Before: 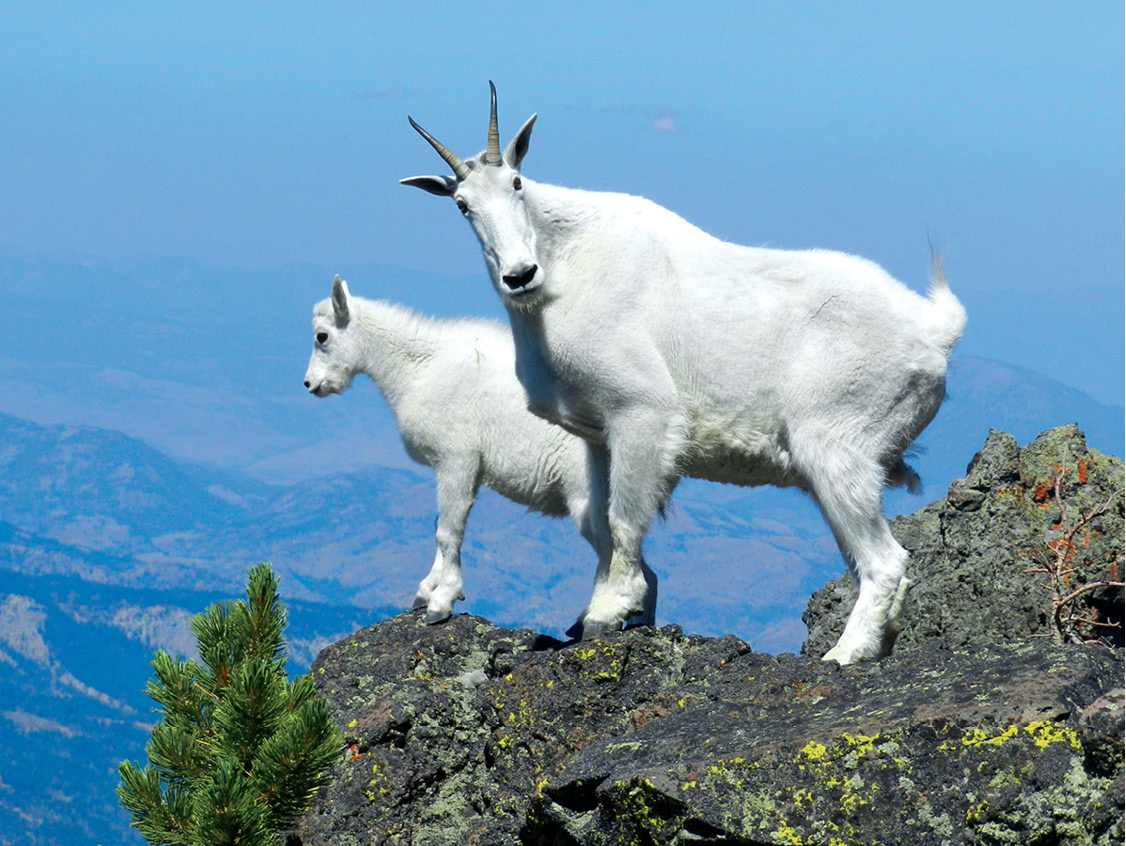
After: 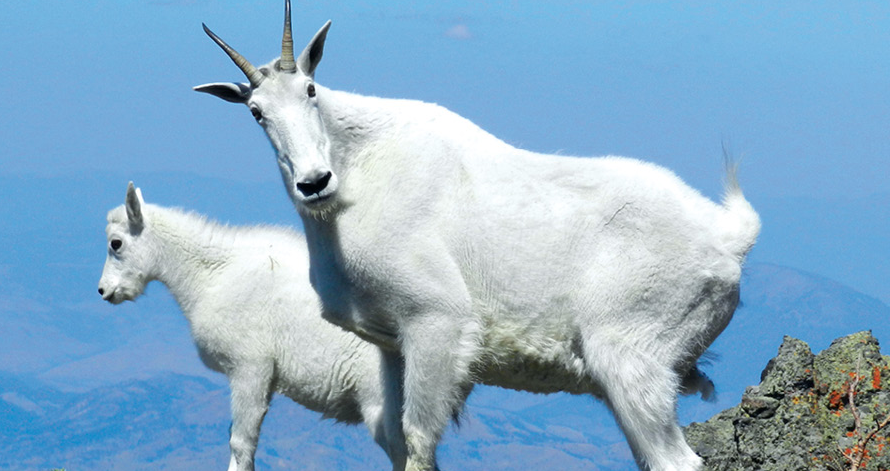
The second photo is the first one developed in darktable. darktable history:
crop: left 18.33%, top 11.111%, right 2.581%, bottom 33.005%
